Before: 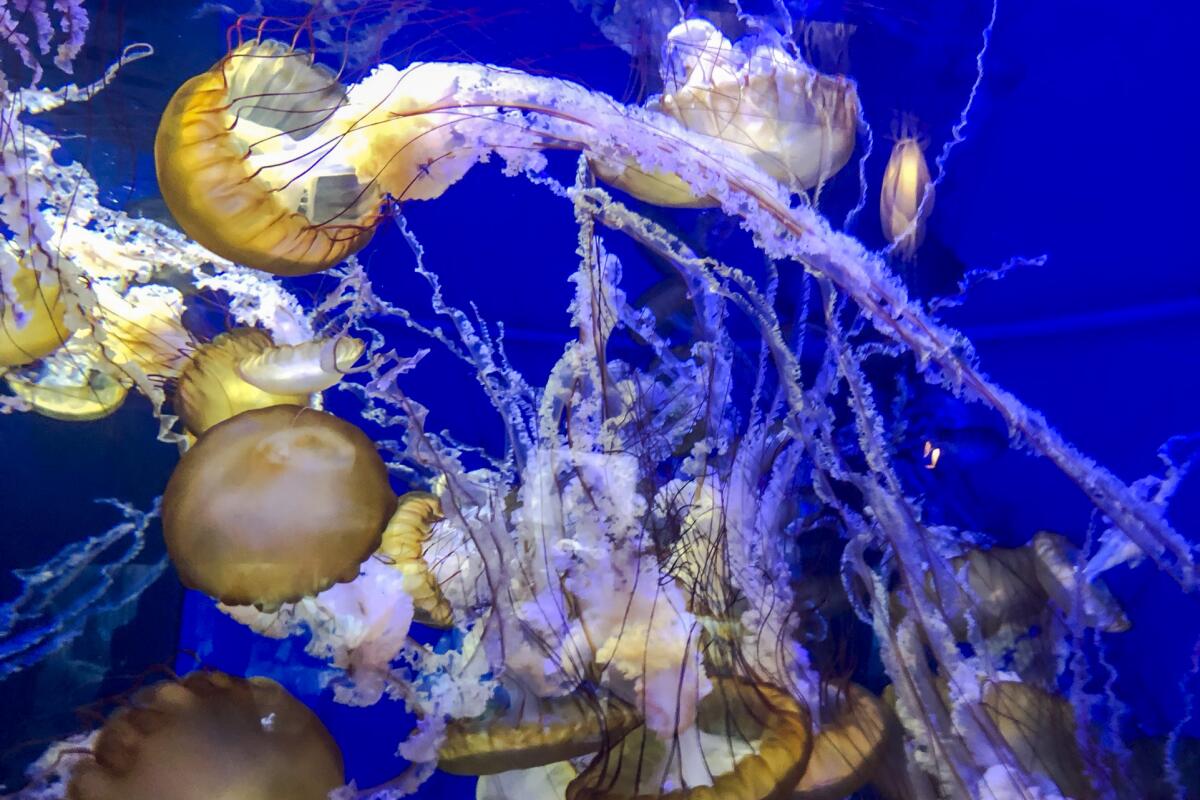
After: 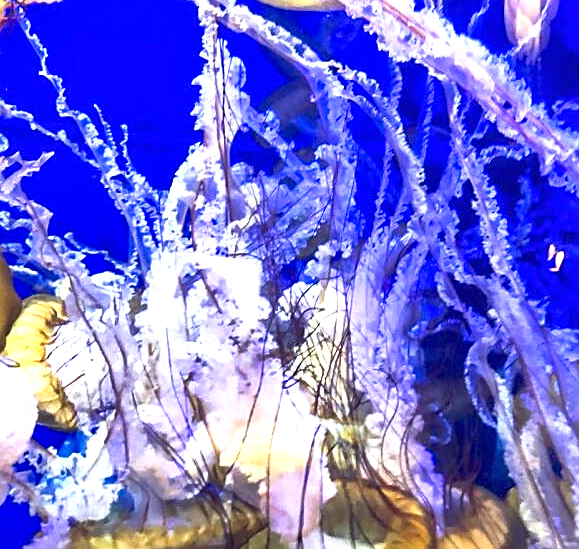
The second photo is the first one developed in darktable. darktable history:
white balance: emerald 1
exposure: black level correction 0, exposure 1.45 EV, compensate exposure bias true, compensate highlight preservation false
crop: left 31.379%, top 24.658%, right 20.326%, bottom 6.628%
shadows and highlights: soften with gaussian
sharpen: on, module defaults
